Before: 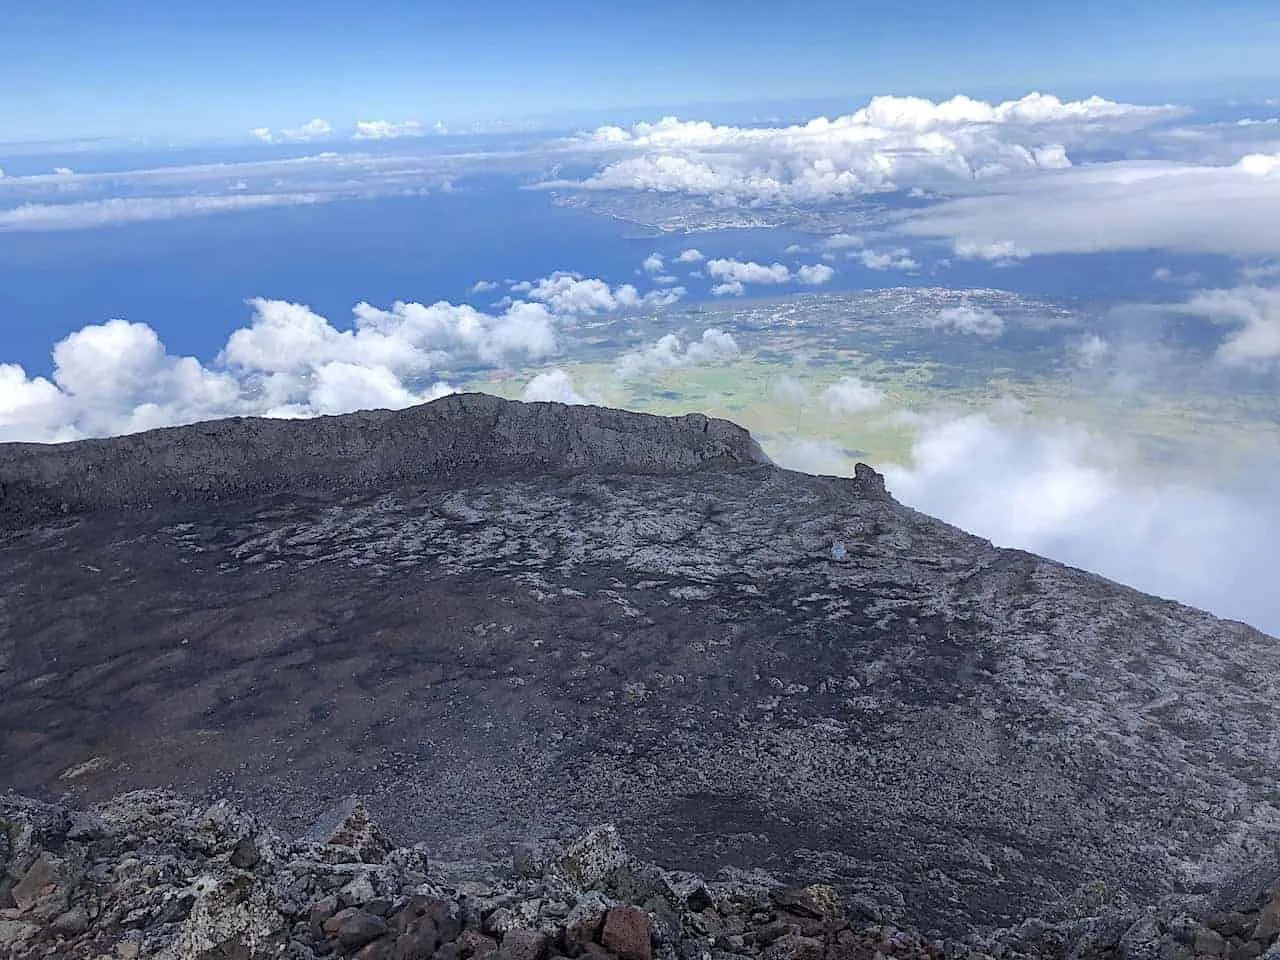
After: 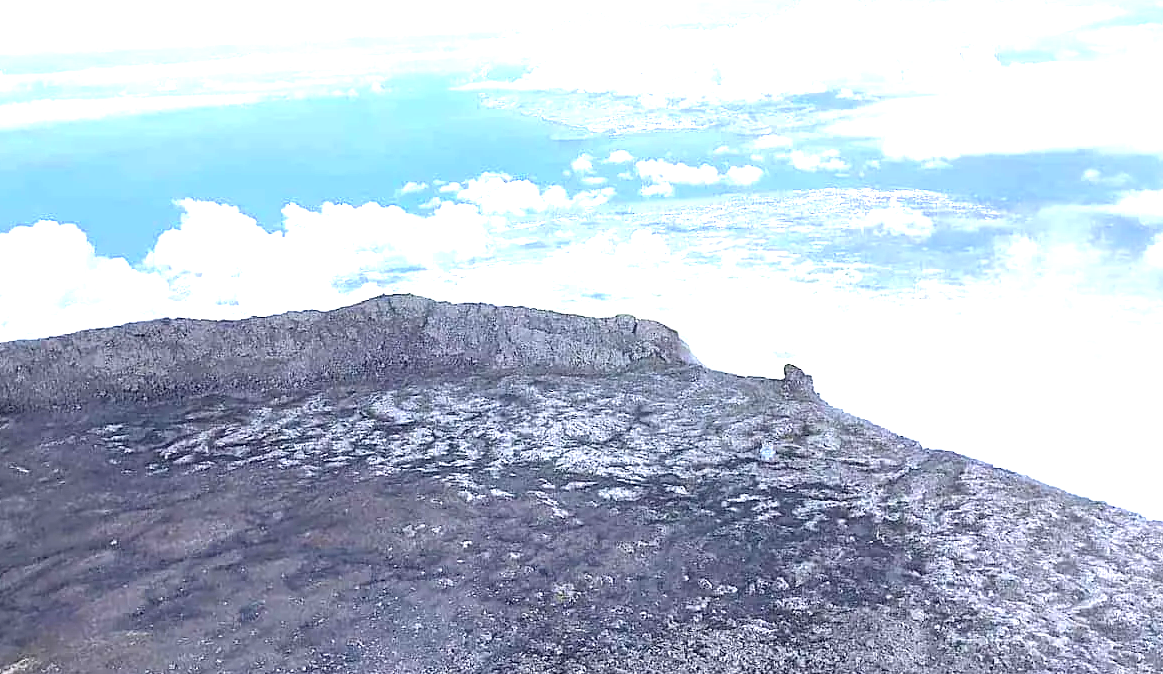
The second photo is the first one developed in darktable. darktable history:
exposure: black level correction 0.001, exposure 1.719 EV, compensate exposure bias true, compensate highlight preservation false
crop: left 5.596%, top 10.314%, right 3.534%, bottom 19.395%
